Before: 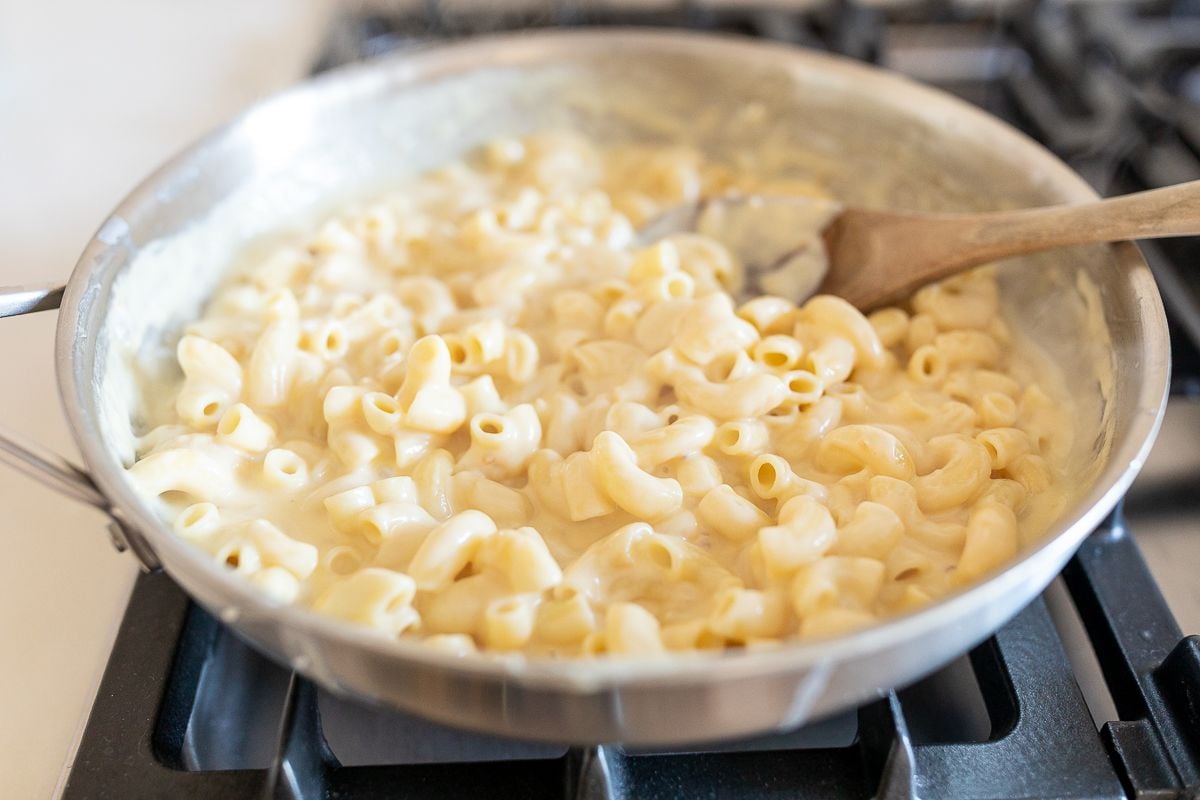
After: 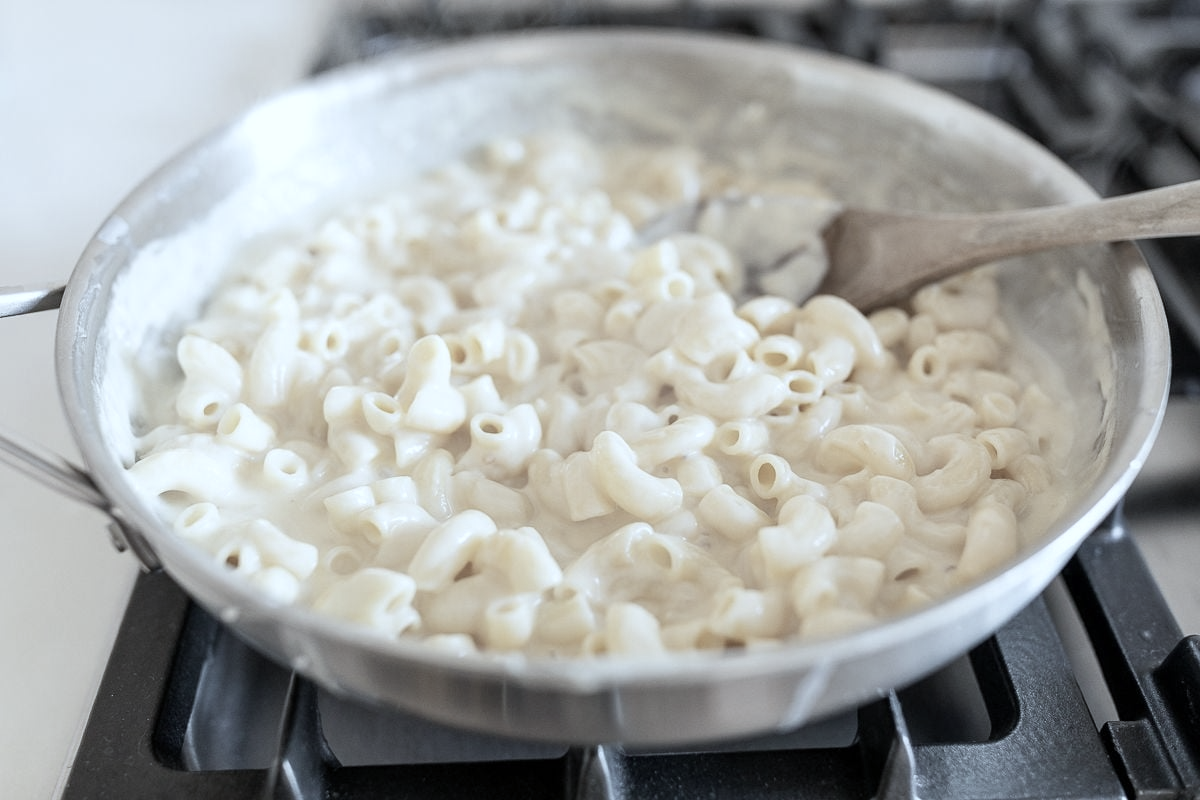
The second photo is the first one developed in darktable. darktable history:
color correction: highlights b* 0.009, saturation 0.357
color calibration: x 0.383, y 0.371, temperature 3897.97 K
